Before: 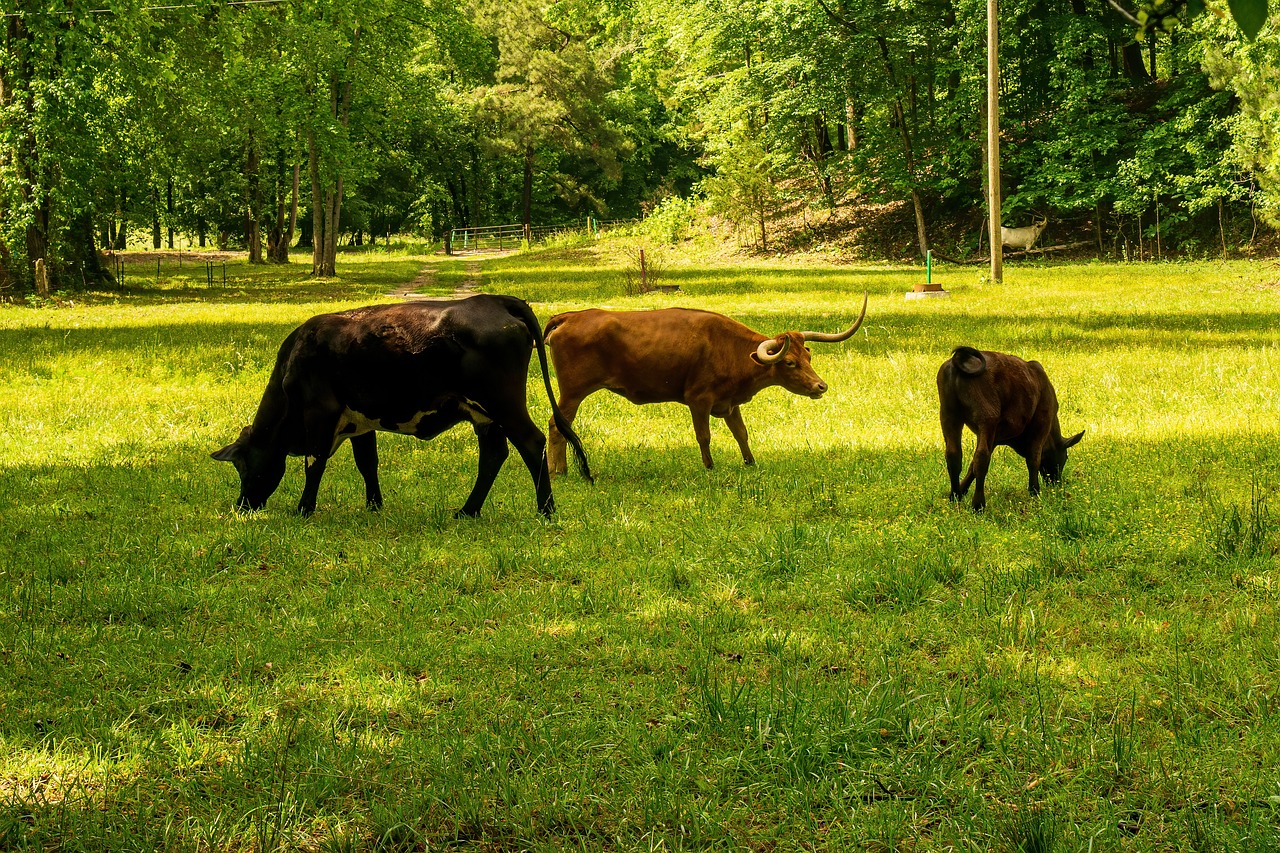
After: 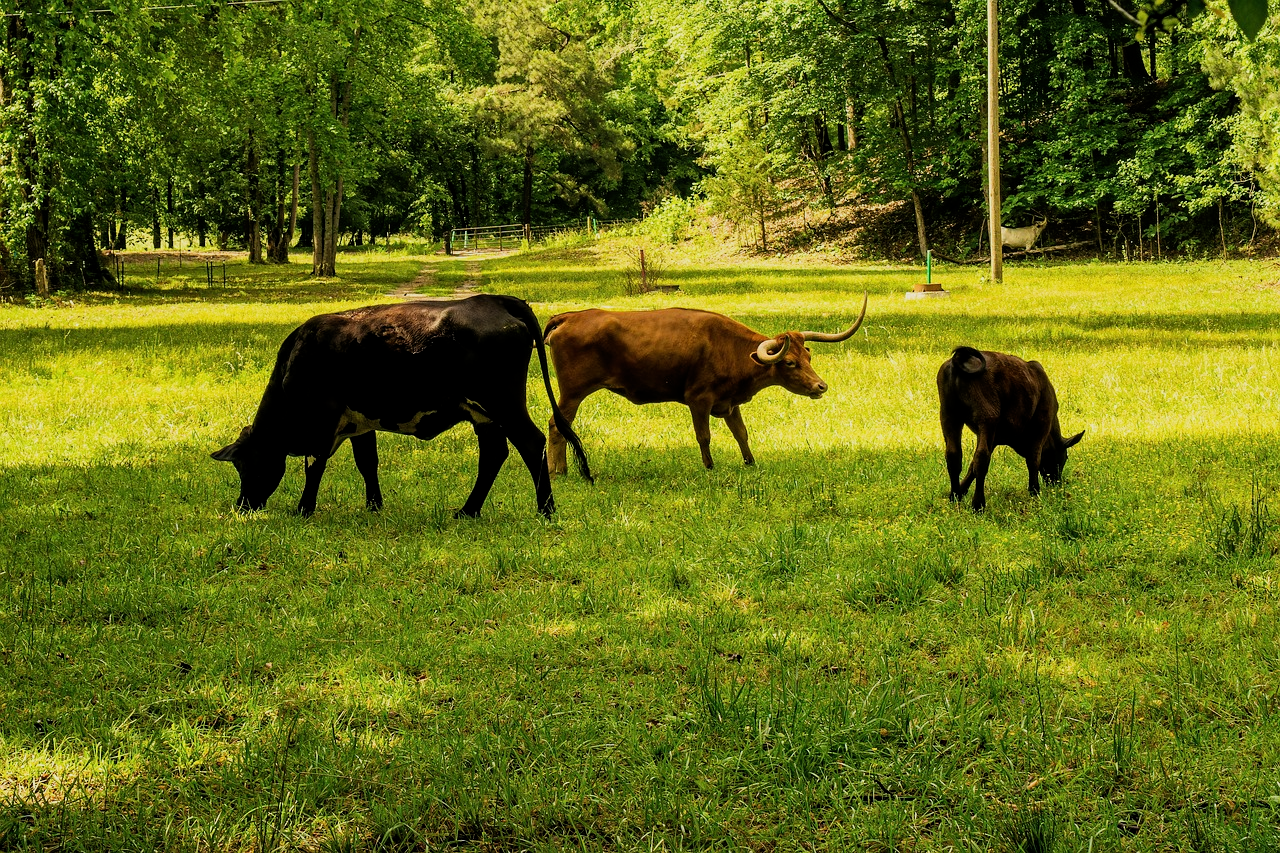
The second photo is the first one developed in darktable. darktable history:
filmic rgb: middle gray luminance 9.38%, black relative exposure -10.67 EV, white relative exposure 3.43 EV, threshold 2.96 EV, target black luminance 0%, hardness 5.97, latitude 59.64%, contrast 1.093, highlights saturation mix 4.78%, shadows ↔ highlights balance 29.42%, contrast in shadows safe, enable highlight reconstruction true
